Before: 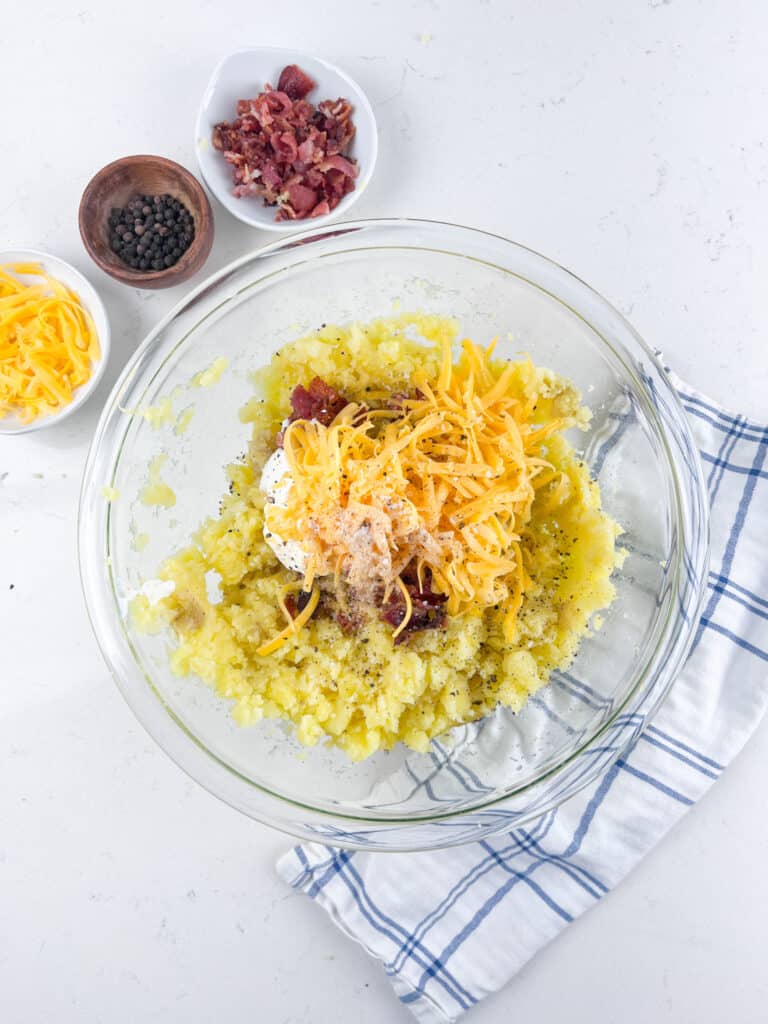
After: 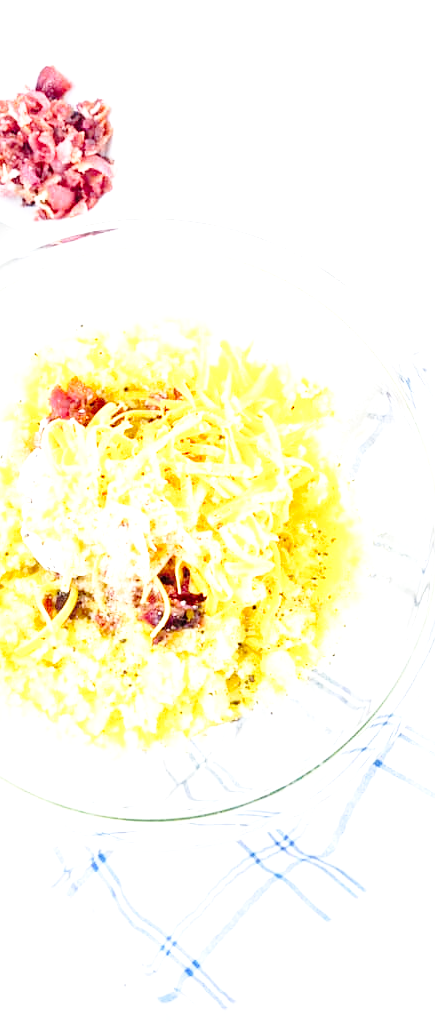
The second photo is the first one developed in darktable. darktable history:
base curve: curves: ch0 [(0, 0) (0.036, 0.037) (0.121, 0.228) (0.46, 0.76) (0.859, 0.983) (1, 1)], preserve colors none
crop: left 31.579%, top 0.016%, right 11.737%
exposure: black level correction 0.001, exposure 1.312 EV, compensate highlight preservation false
